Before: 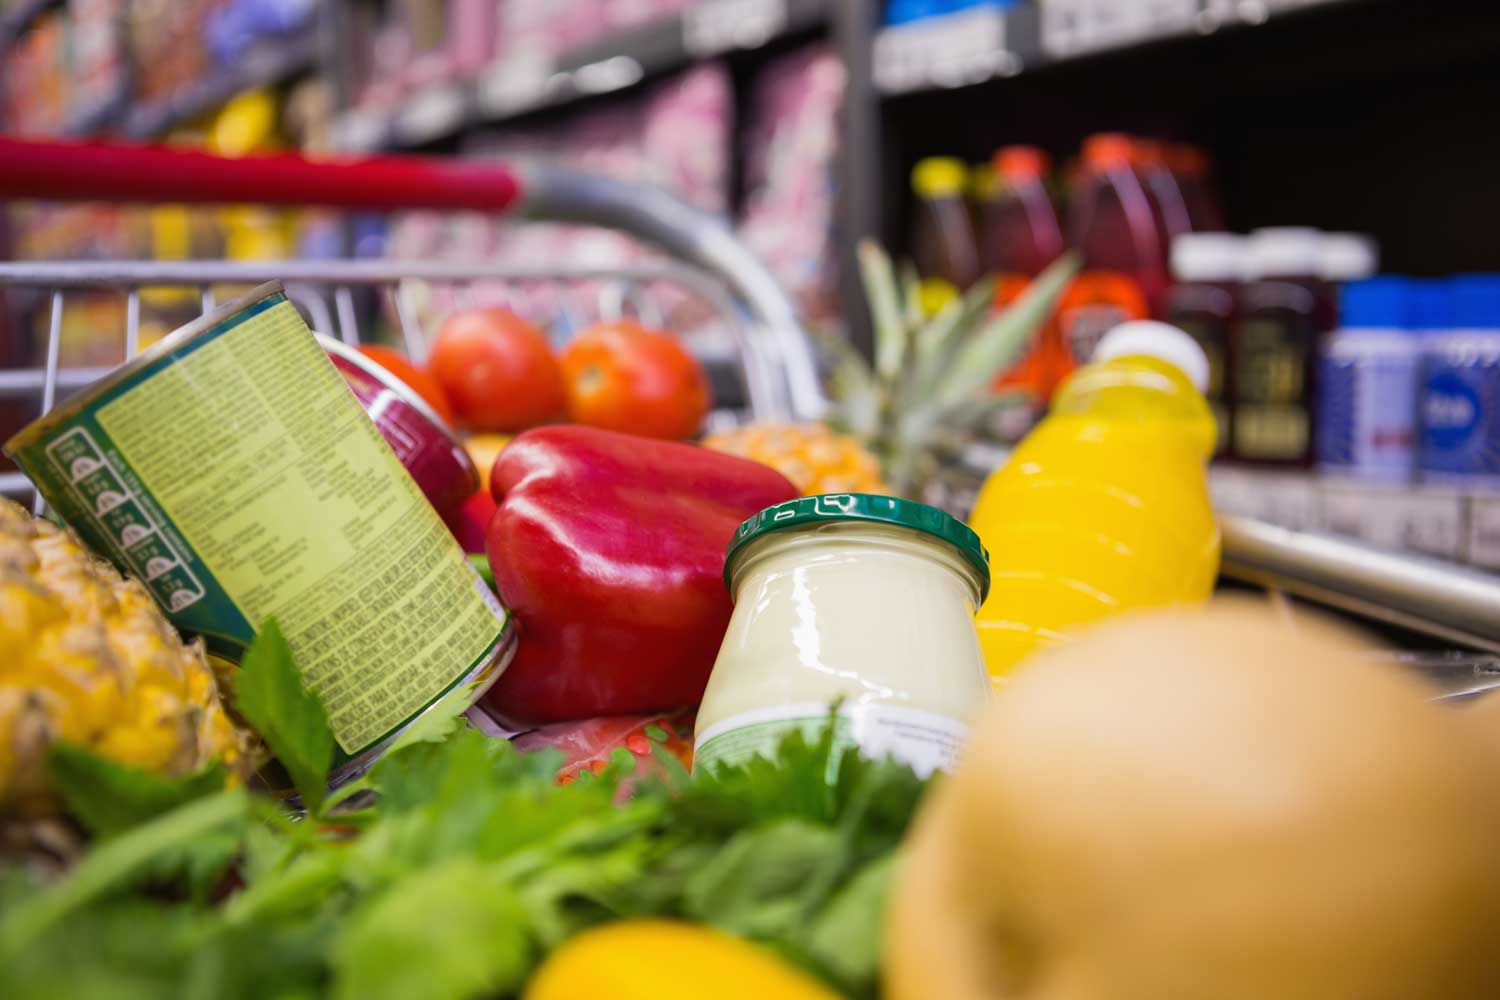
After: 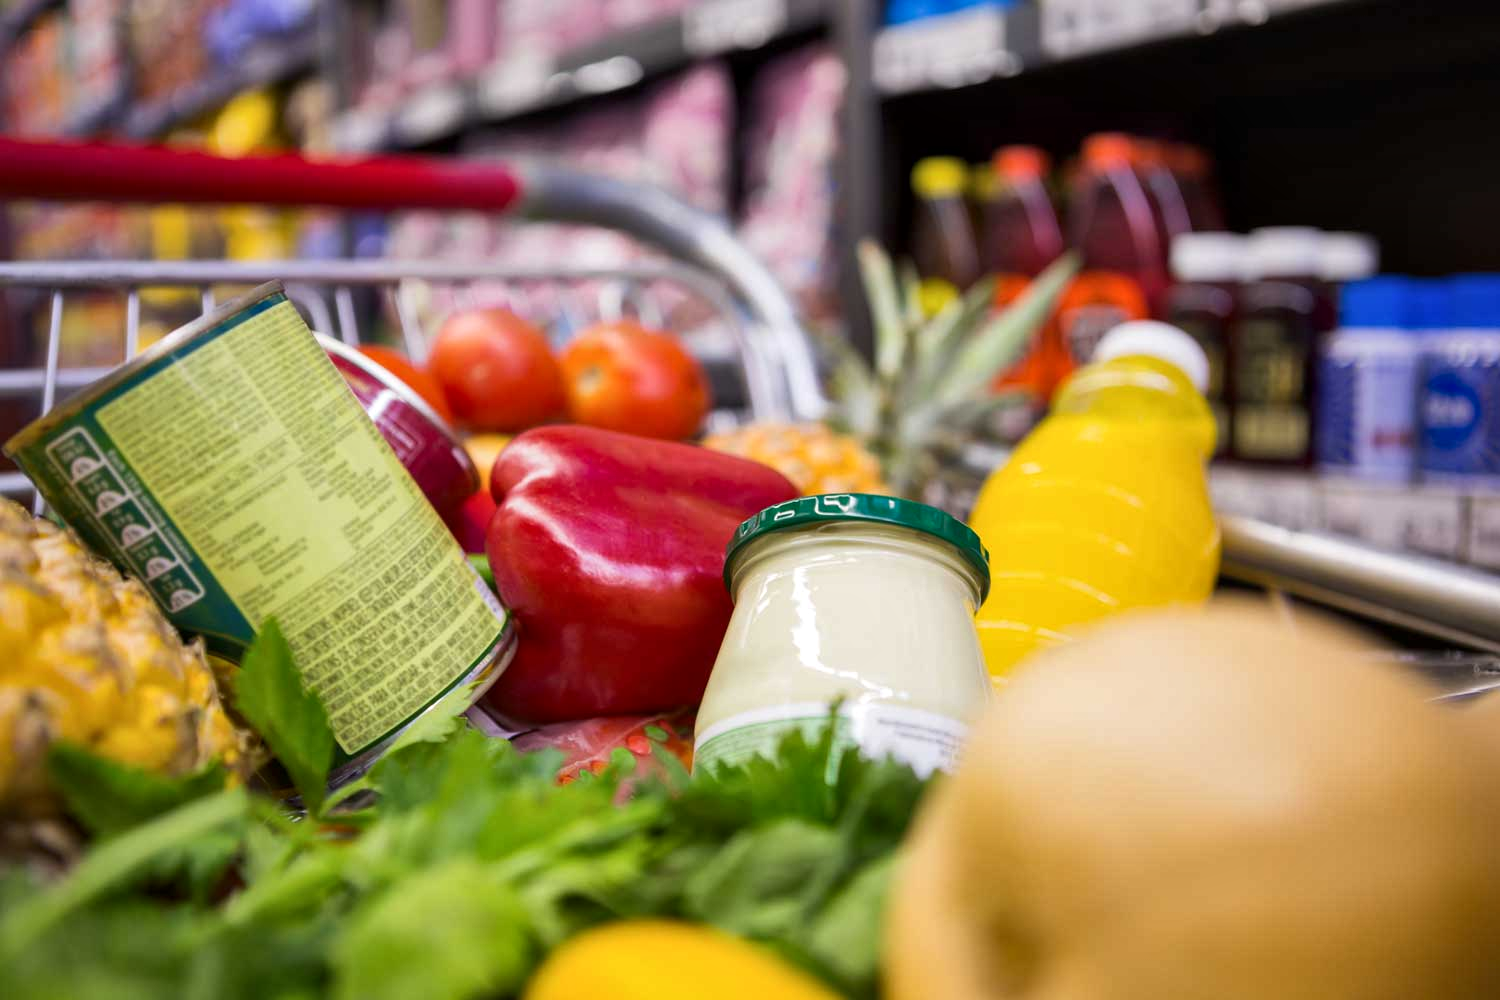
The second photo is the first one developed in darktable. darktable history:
local contrast: mode bilateral grid, contrast 19, coarseness 50, detail 139%, midtone range 0.2
